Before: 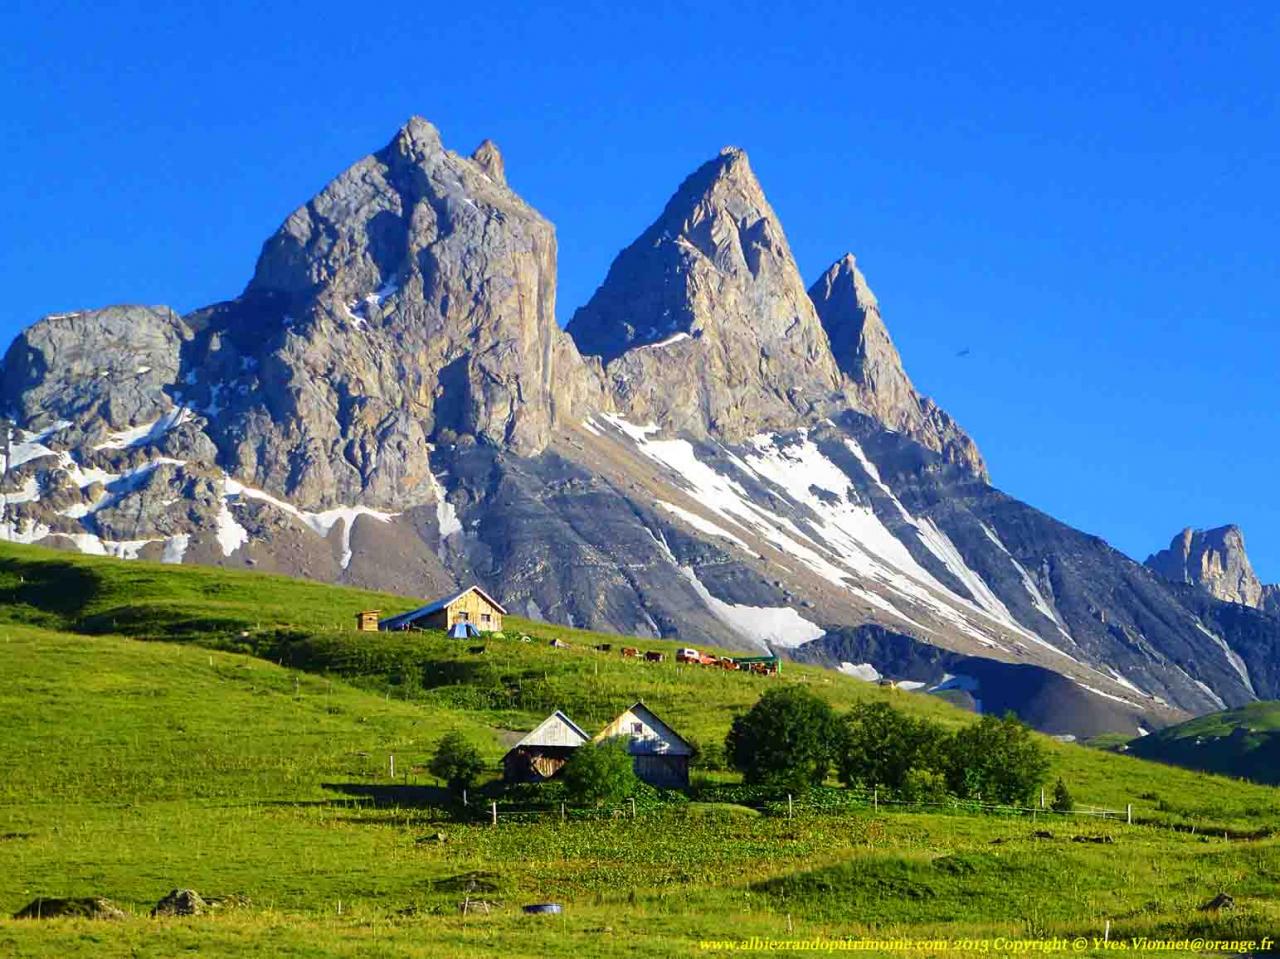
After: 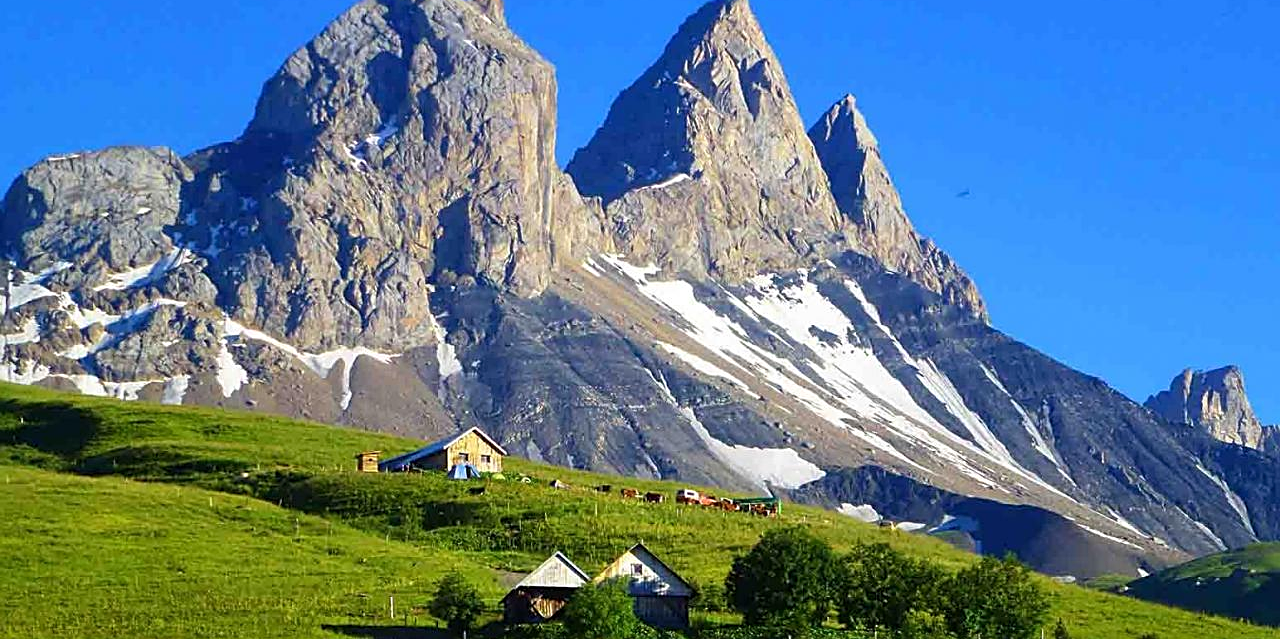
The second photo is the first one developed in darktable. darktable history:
crop: top 16.588%, bottom 16.694%
sharpen: amount 0.533
